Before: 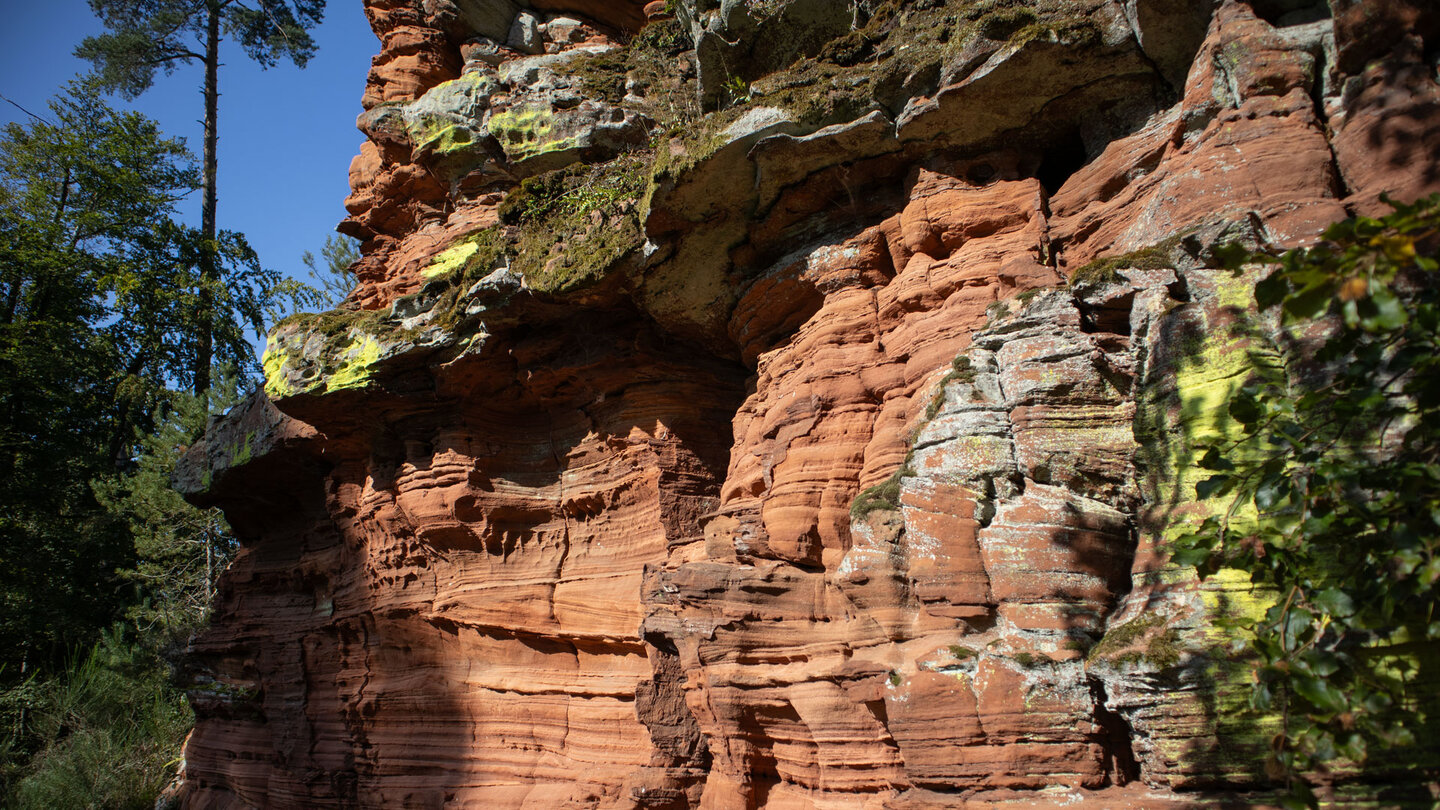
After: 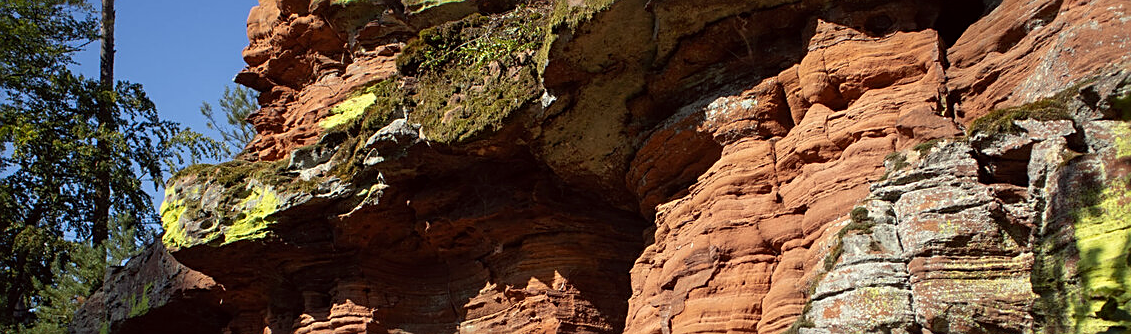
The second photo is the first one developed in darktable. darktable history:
sharpen: on, module defaults
crop: left 7.084%, top 18.506%, right 14.315%, bottom 40.219%
color correction: highlights a* -1.07, highlights b* 4.59, shadows a* 3.51
